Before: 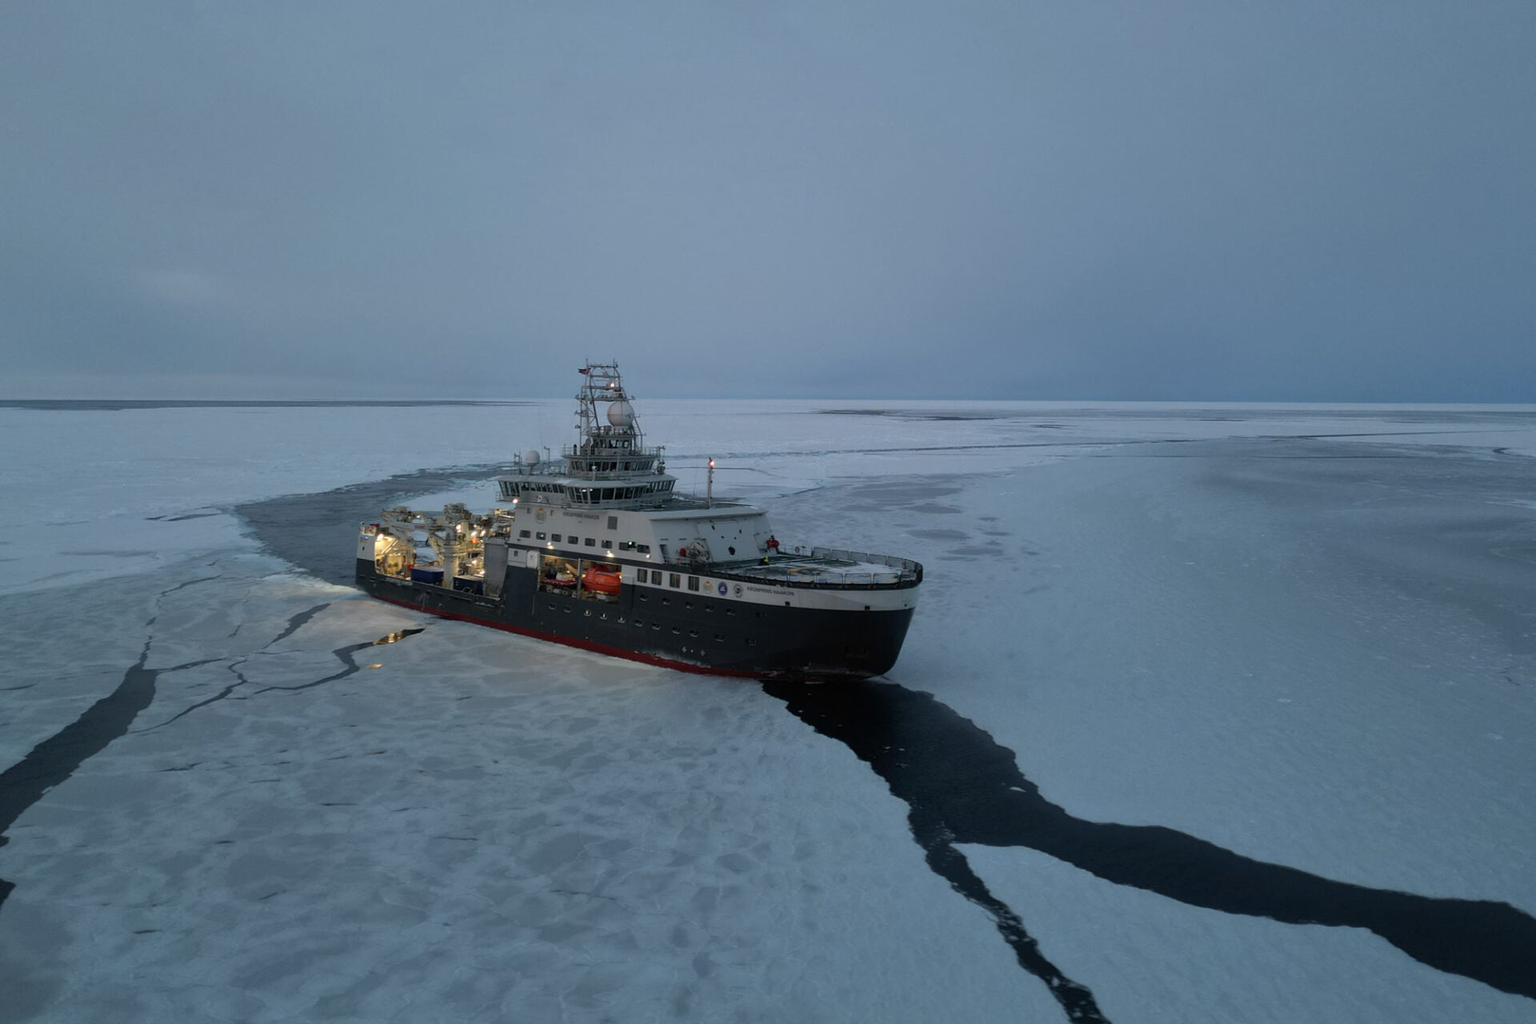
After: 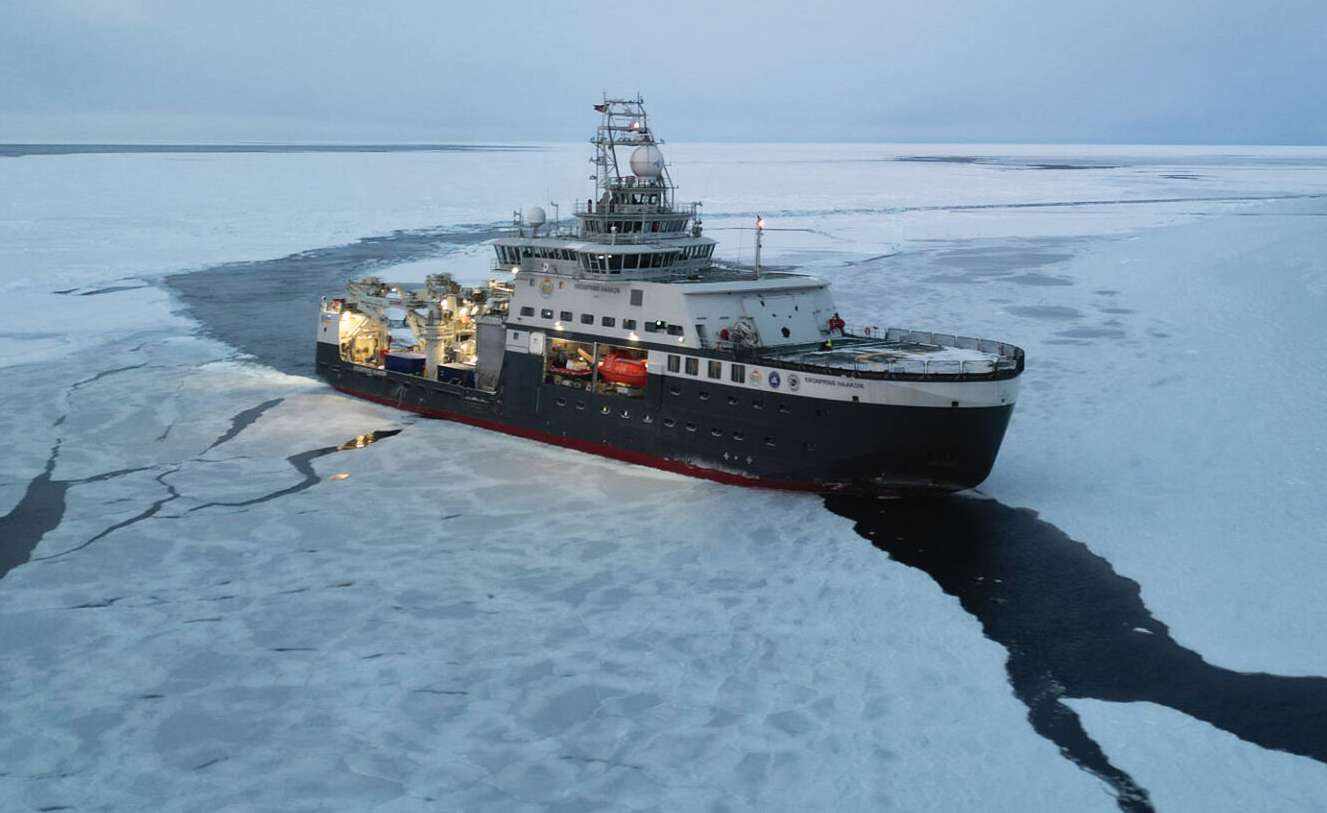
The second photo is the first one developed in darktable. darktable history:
tone curve: curves: ch0 [(0, 0.017) (0.259, 0.344) (0.593, 0.778) (0.786, 0.931) (1, 0.999)]; ch1 [(0, 0) (0.405, 0.387) (0.442, 0.47) (0.492, 0.5) (0.511, 0.503) (0.548, 0.596) (0.7, 0.795) (1, 1)]; ch2 [(0, 0) (0.411, 0.433) (0.5, 0.504) (0.535, 0.581) (1, 1)], preserve colors none
crop: left 6.726%, top 27.821%, right 24.146%, bottom 8.629%
